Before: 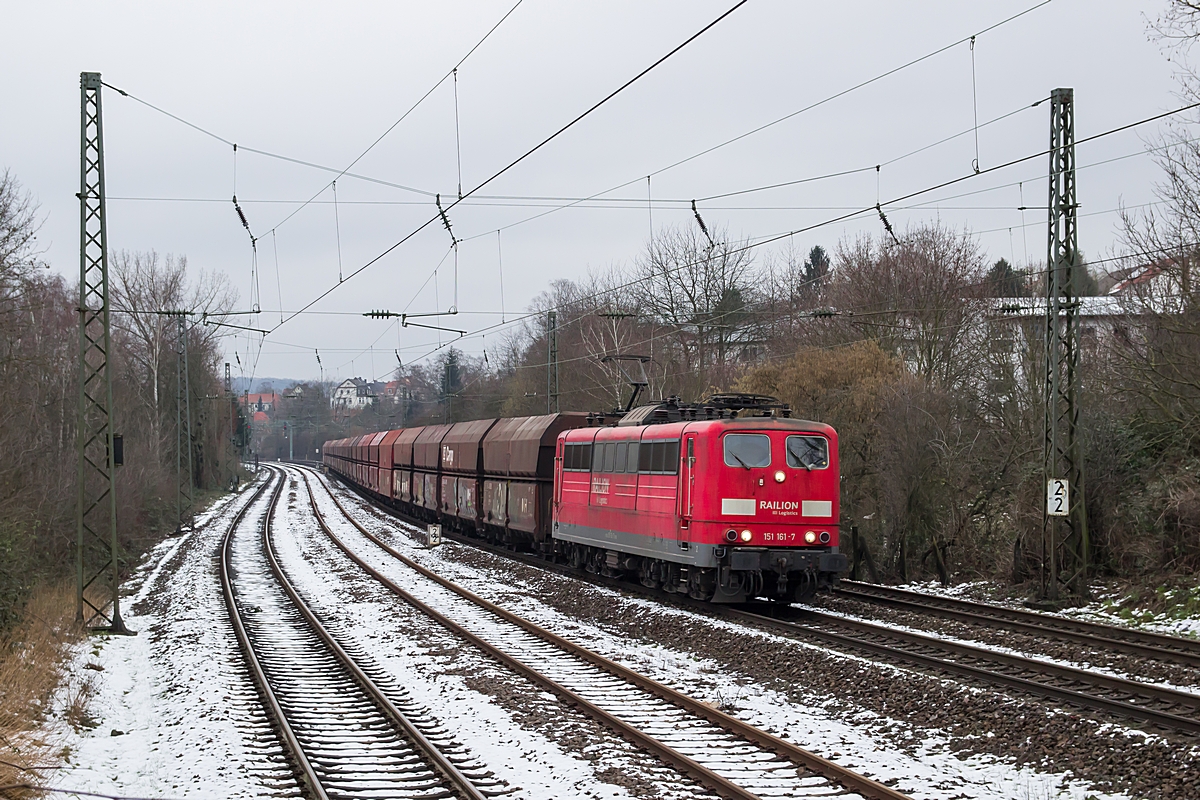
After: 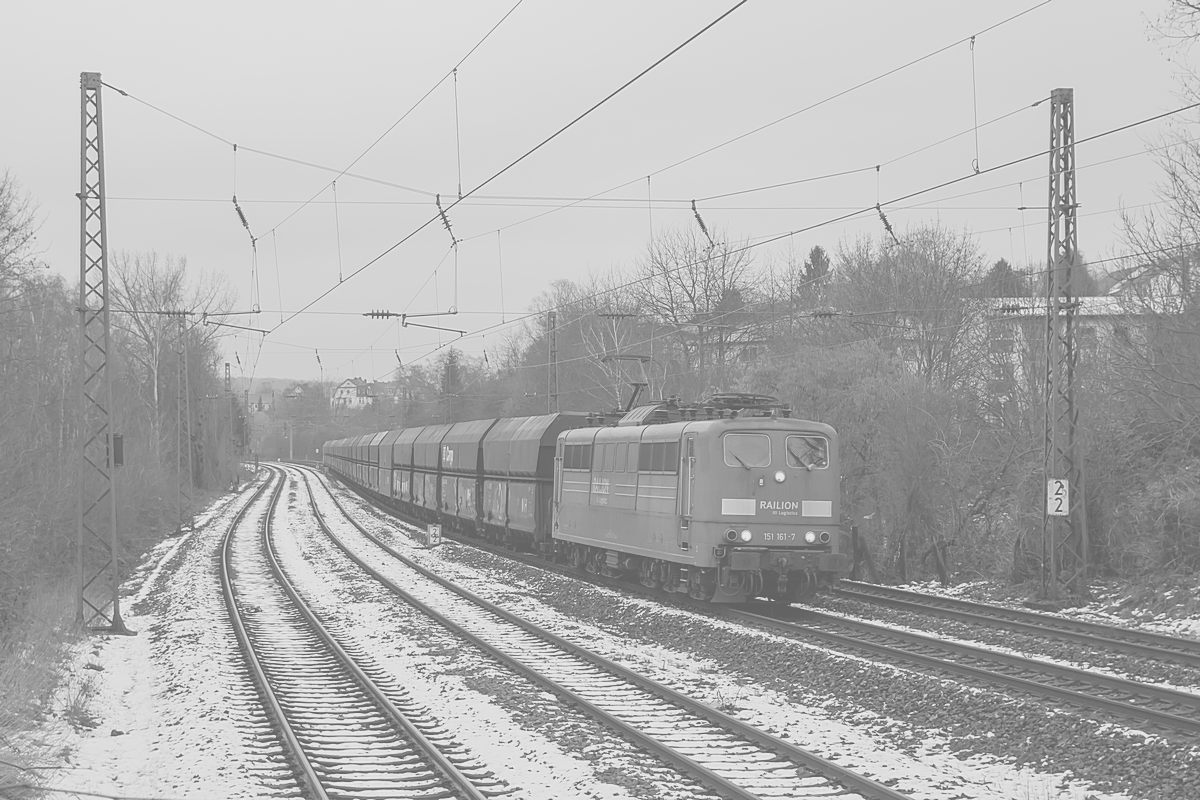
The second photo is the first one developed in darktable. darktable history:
monochrome: on, module defaults
colorize: saturation 51%, source mix 50.67%, lightness 50.67%
color balance rgb: saturation formula JzAzBz (2021)
